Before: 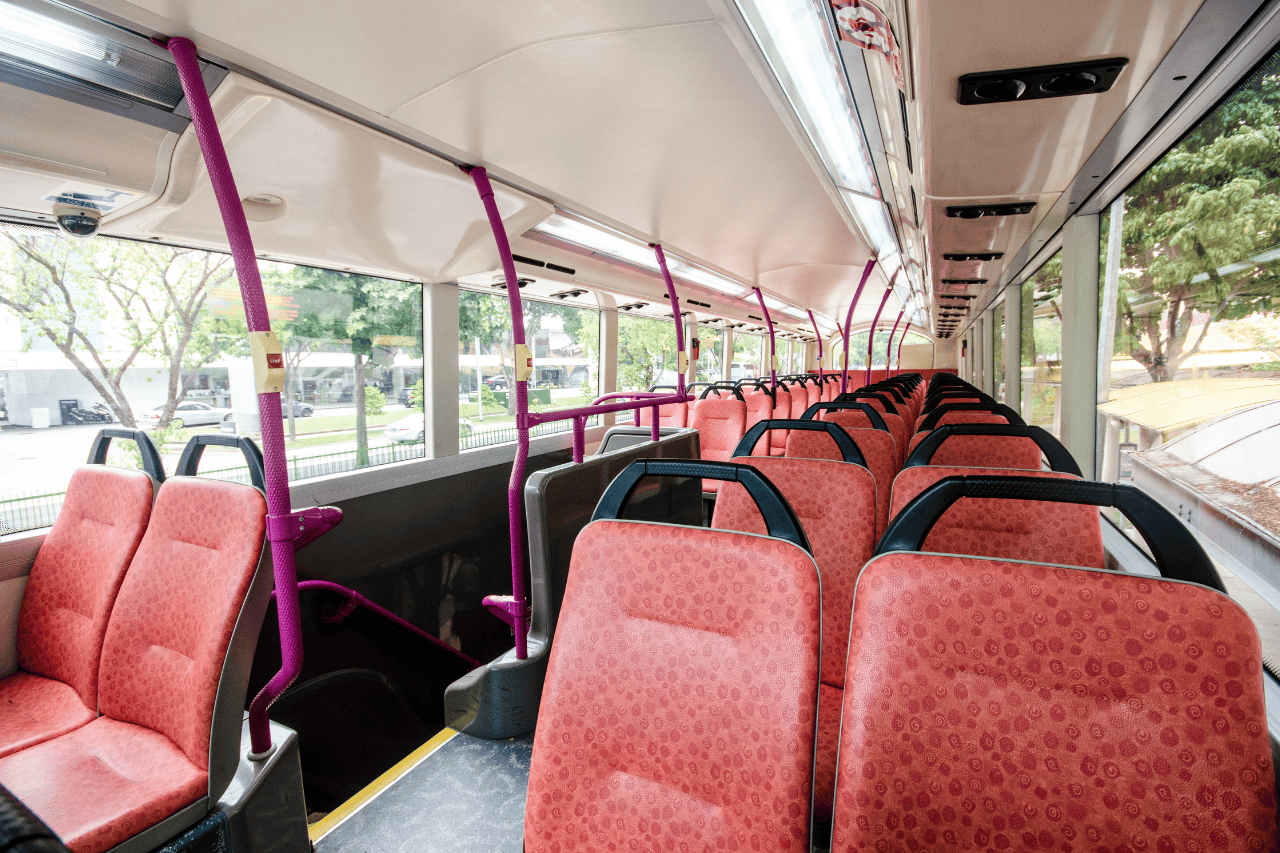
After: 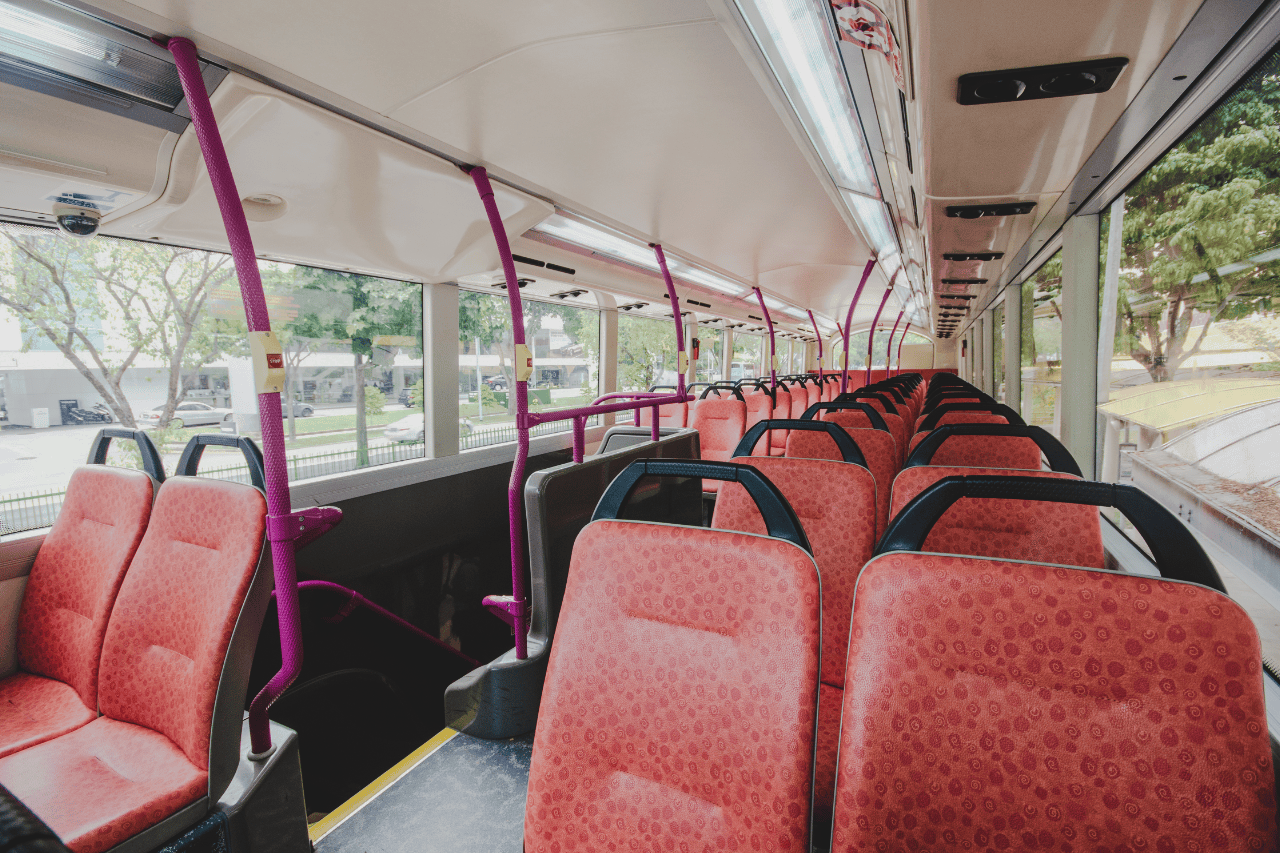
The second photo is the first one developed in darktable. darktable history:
tone curve: curves: ch0 [(0, 0) (0.003, 0.098) (0.011, 0.099) (0.025, 0.103) (0.044, 0.114) (0.069, 0.13) (0.1, 0.142) (0.136, 0.161) (0.177, 0.189) (0.224, 0.224) (0.277, 0.266) (0.335, 0.32) (0.399, 0.38) (0.468, 0.45) (0.543, 0.522) (0.623, 0.598) (0.709, 0.669) (0.801, 0.731) (0.898, 0.786) (1, 1)], preserve colors none
exposure: exposure -0.153 EV, compensate highlight preservation false
